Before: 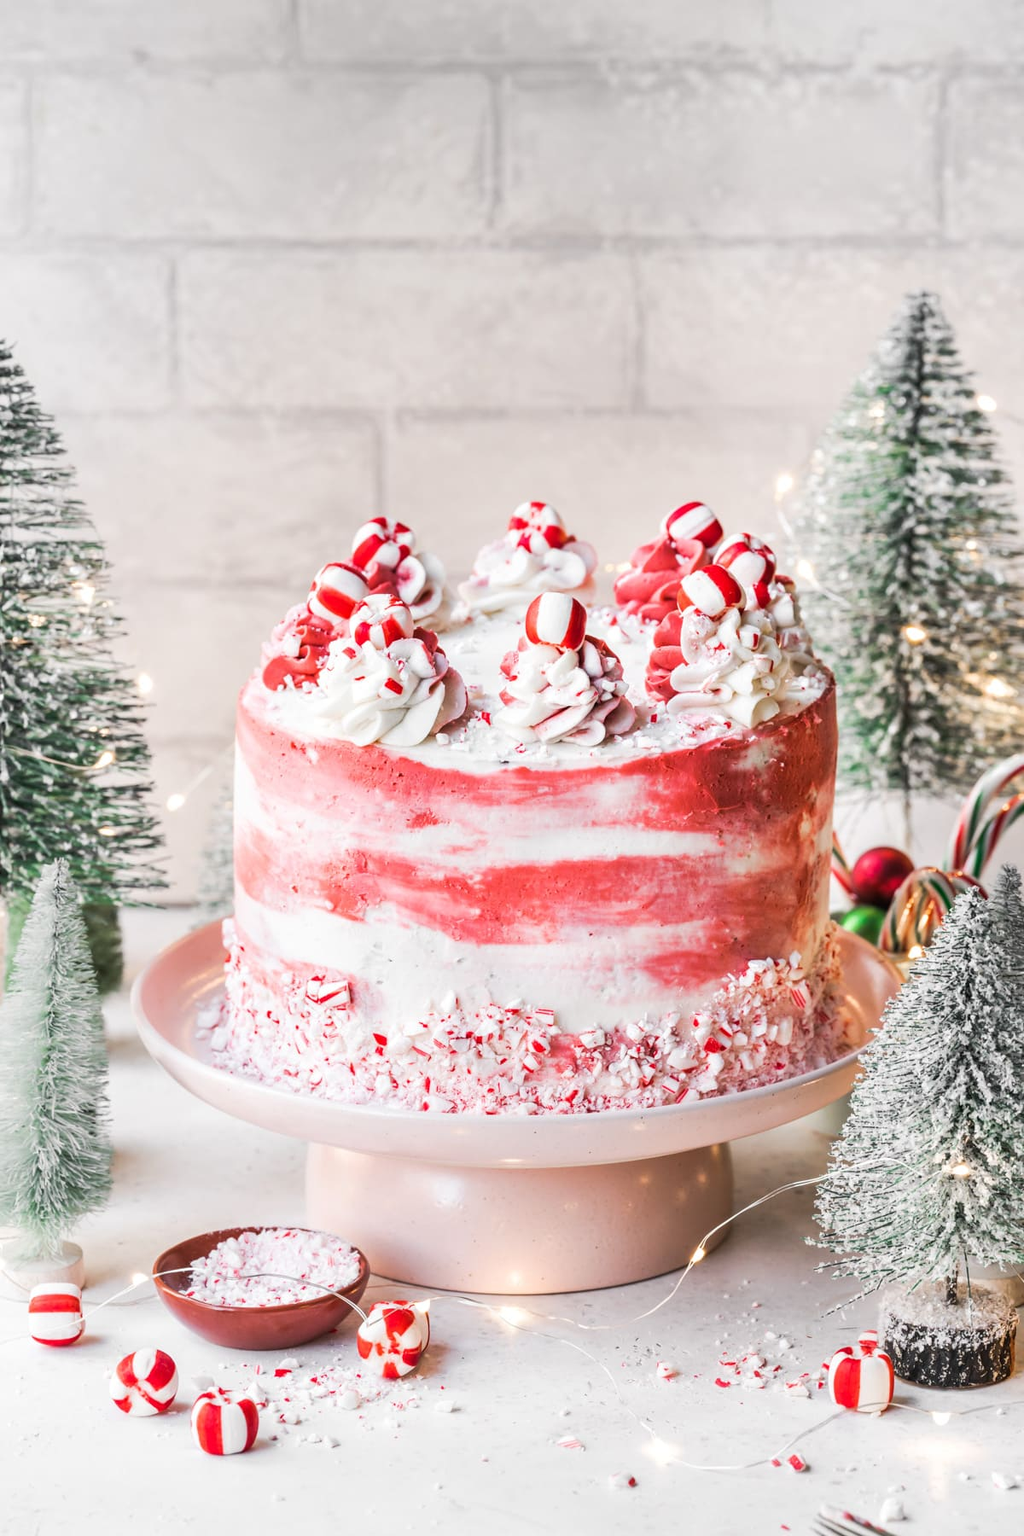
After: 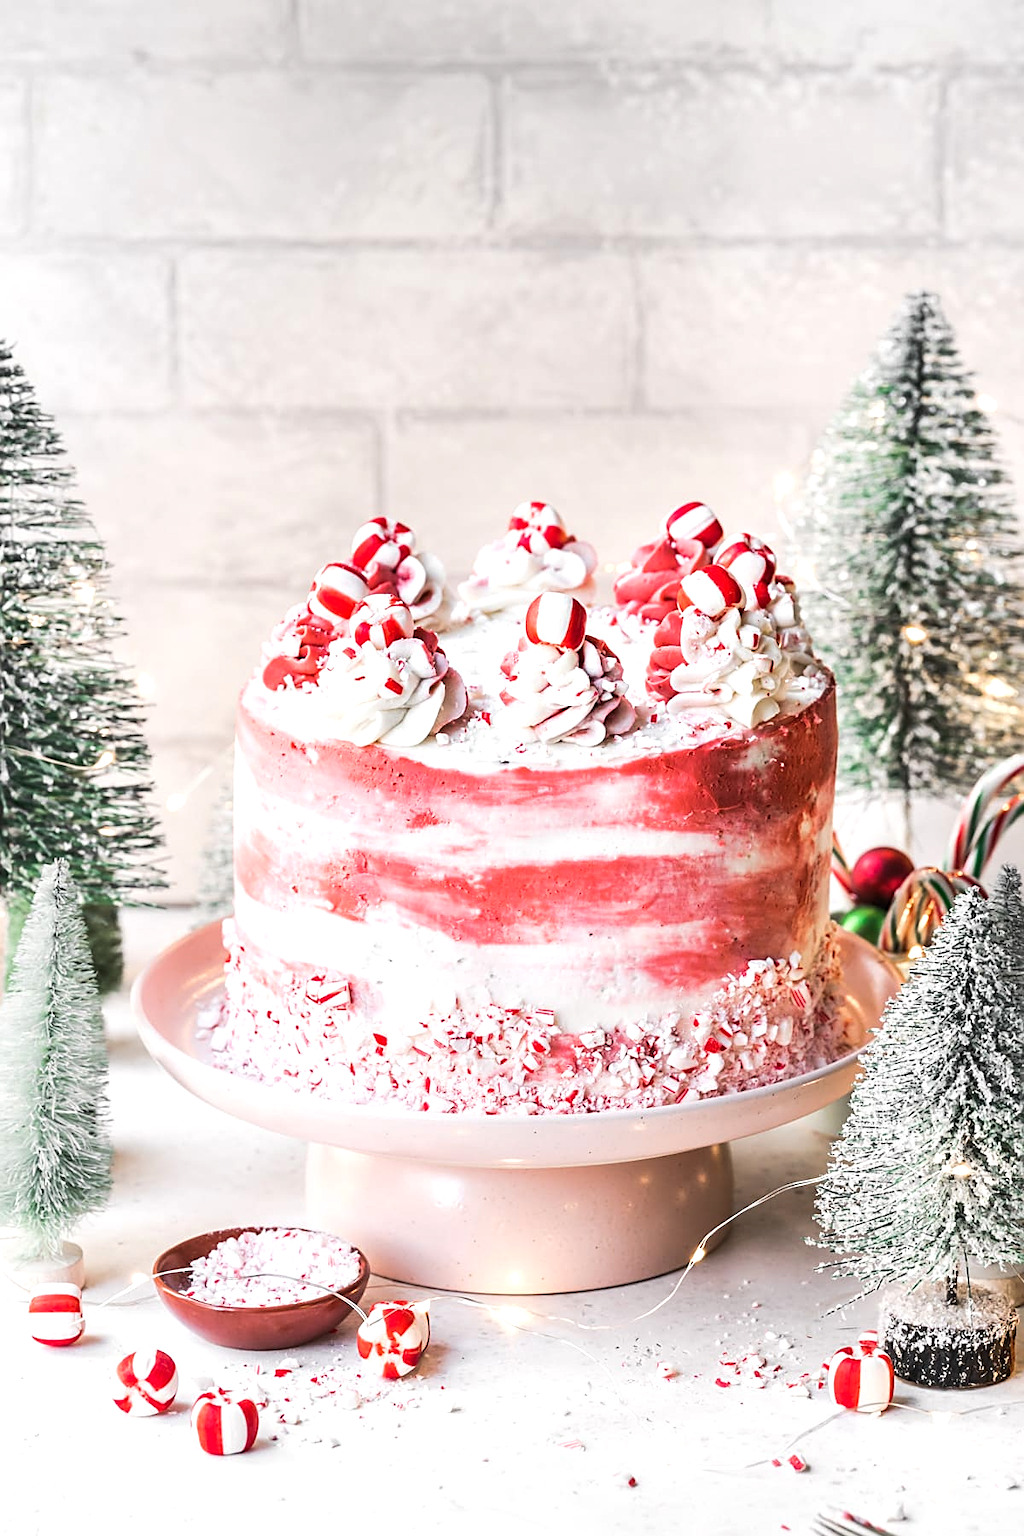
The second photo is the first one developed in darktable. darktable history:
tone equalizer: -8 EV 0 EV, -7 EV 0.001 EV, -6 EV -0.002 EV, -5 EV -0.004 EV, -4 EV -0.079 EV, -3 EV -0.225 EV, -2 EV -0.245 EV, -1 EV 0.107 EV, +0 EV 0.294 EV
sharpen: on, module defaults
